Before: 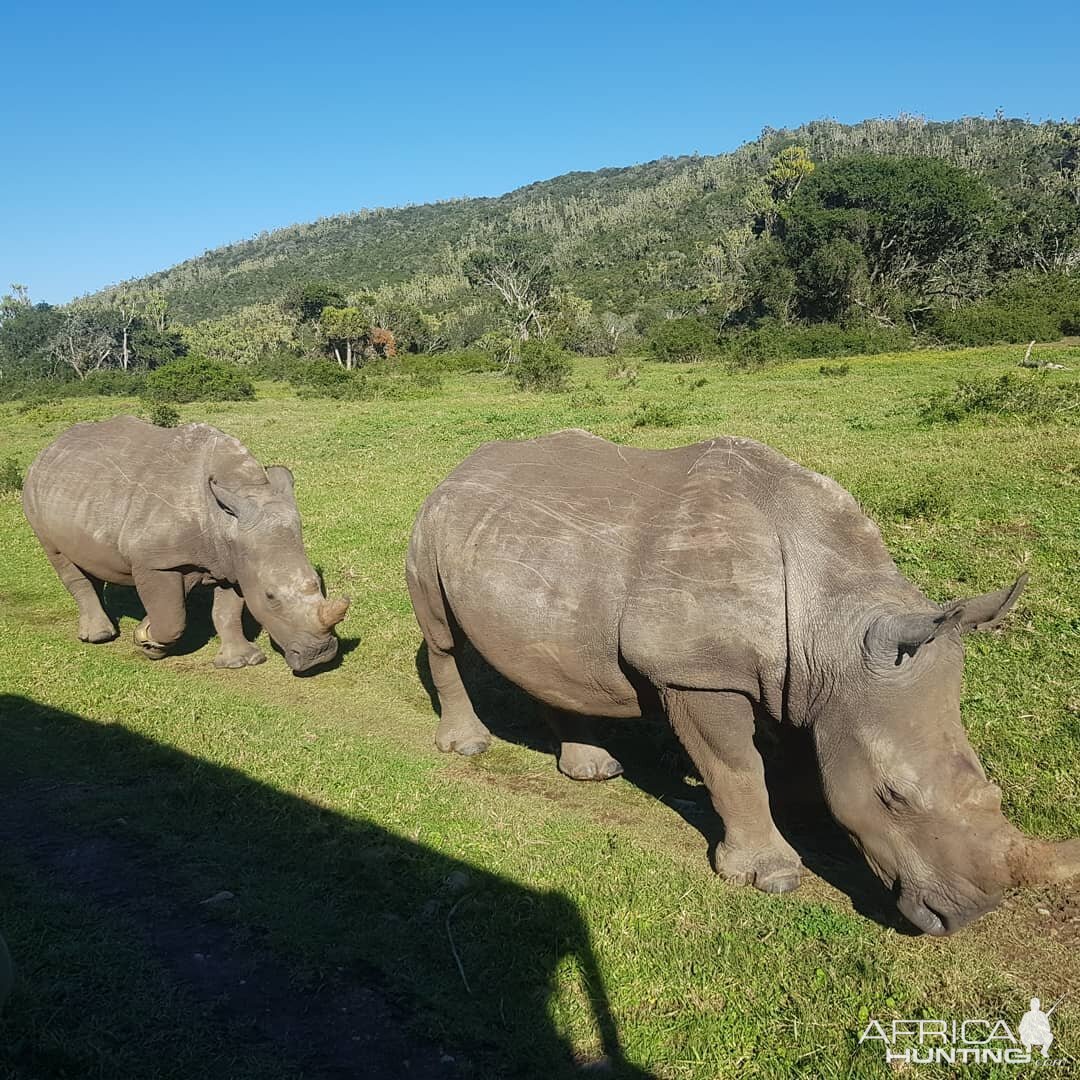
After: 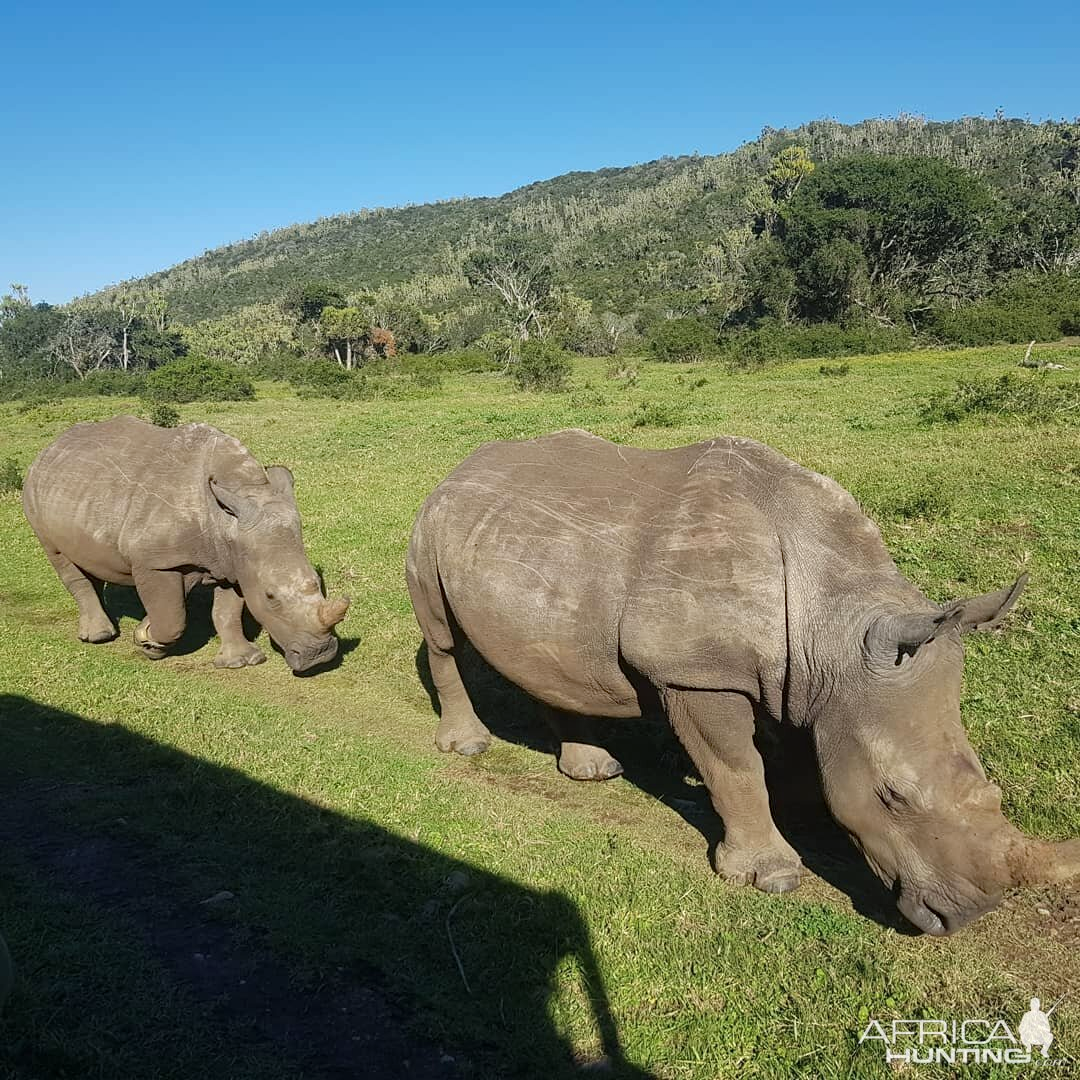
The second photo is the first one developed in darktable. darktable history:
haze removal: compatibility mode true, adaptive false
contrast brightness saturation: saturation -0.064
